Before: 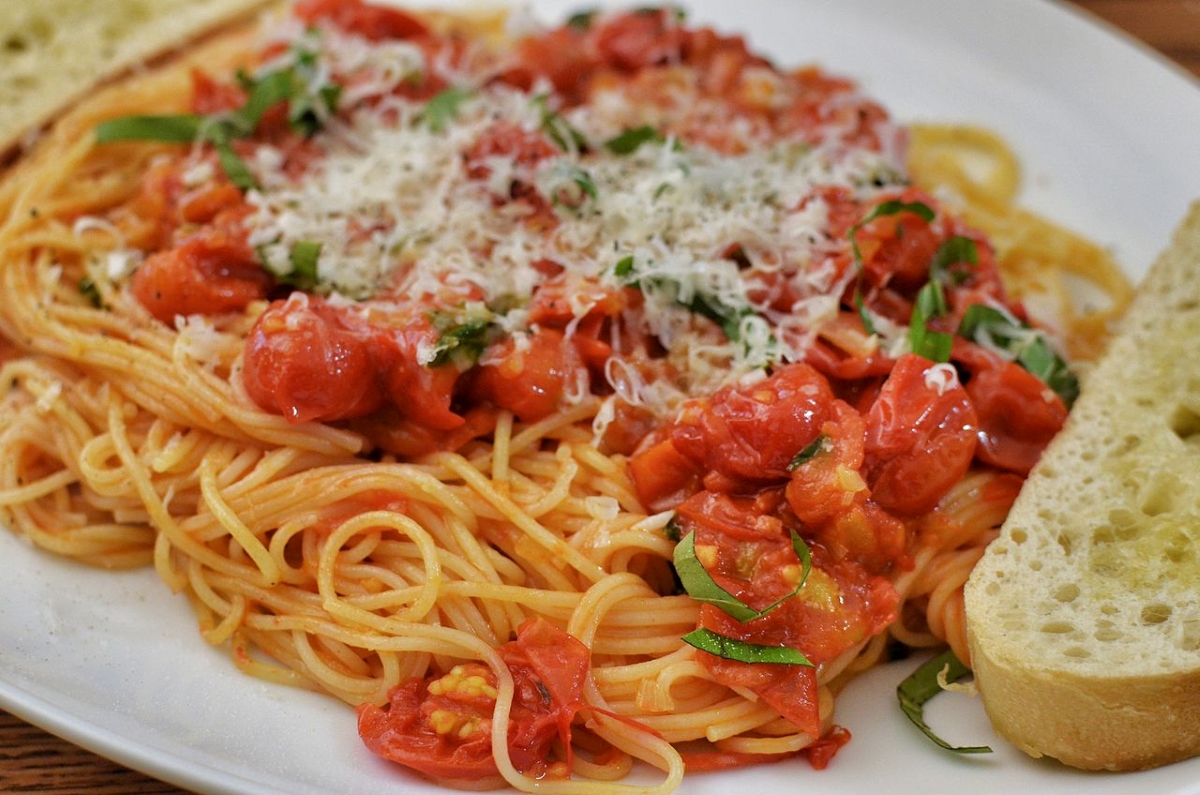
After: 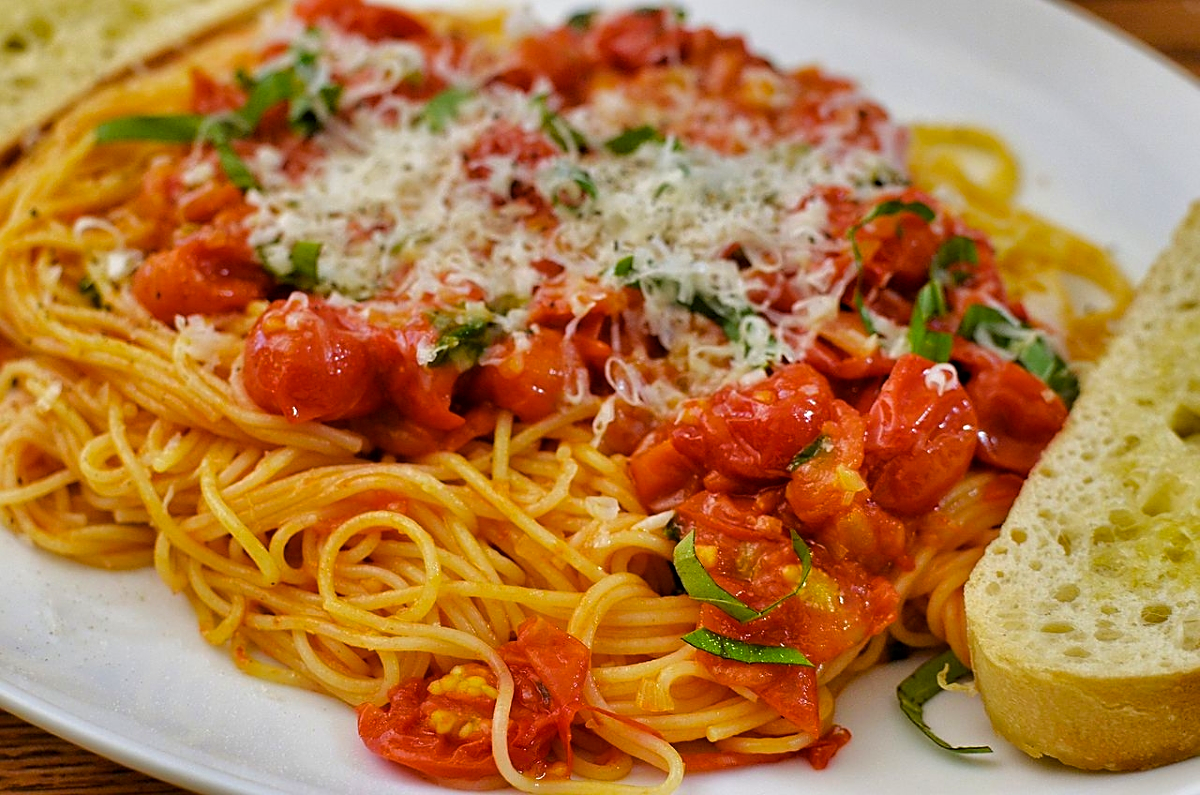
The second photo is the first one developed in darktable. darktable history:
color balance rgb: perceptual saturation grading › global saturation 20%, global vibrance 20%
shadows and highlights: shadows -30, highlights 30
sharpen: on, module defaults
